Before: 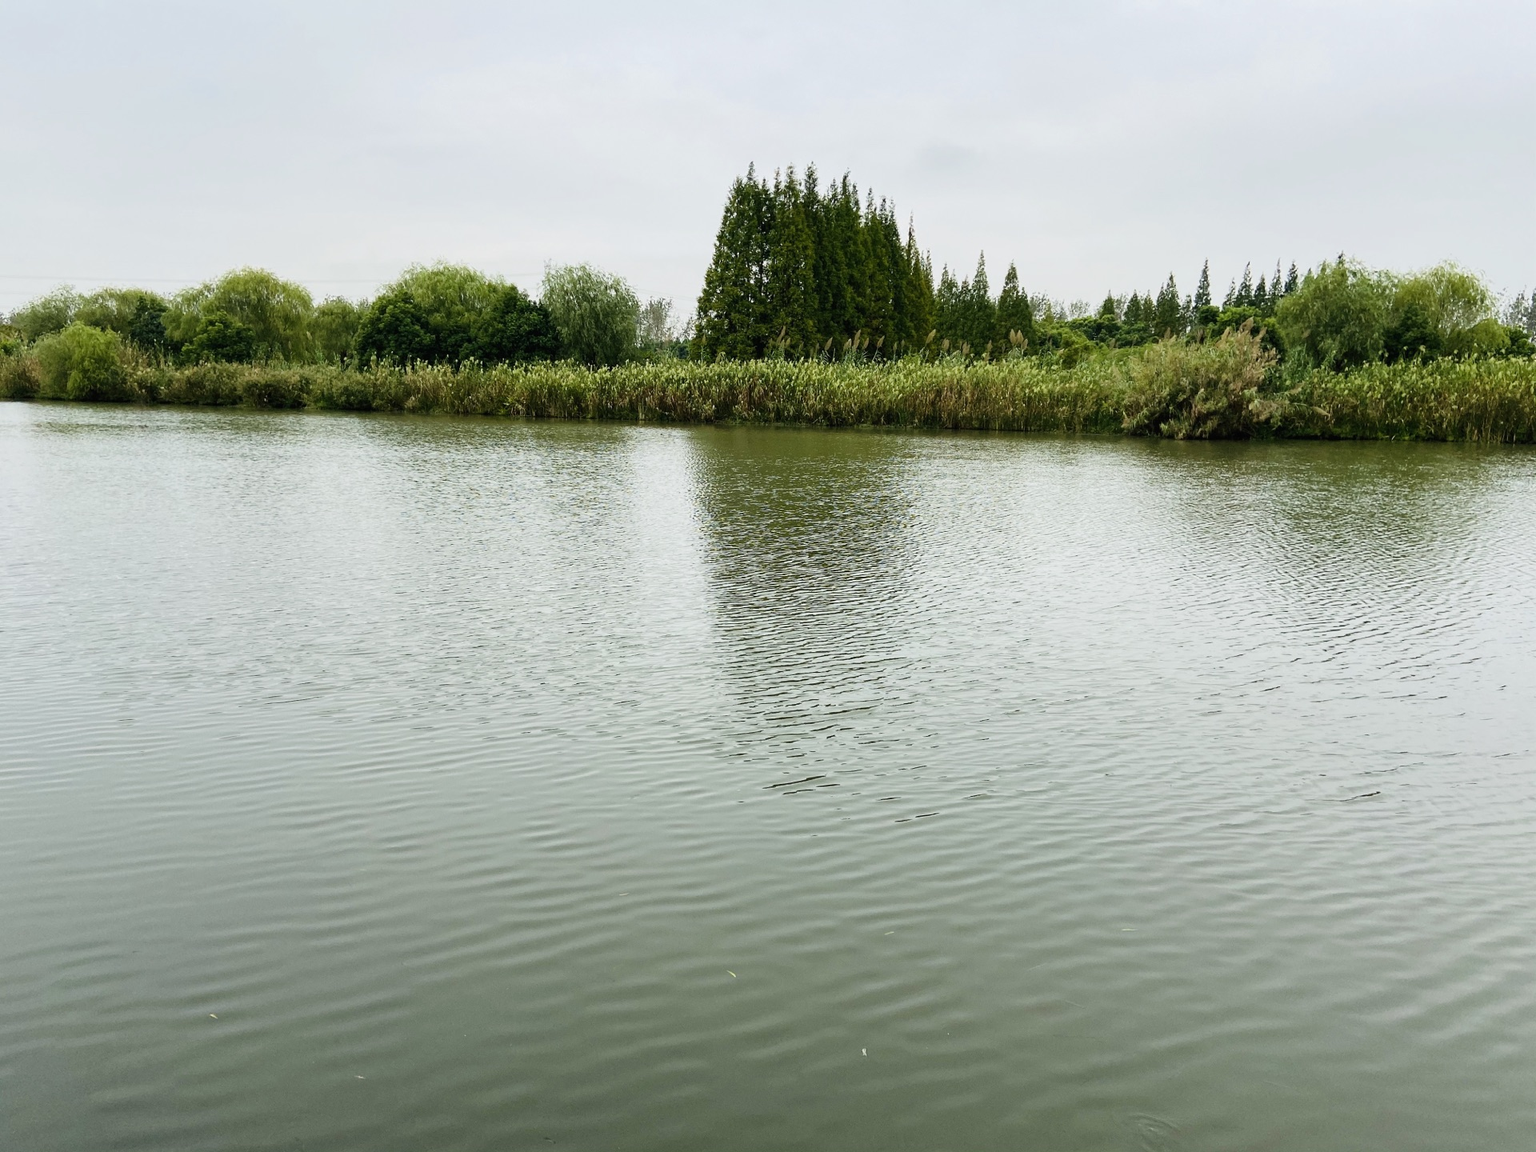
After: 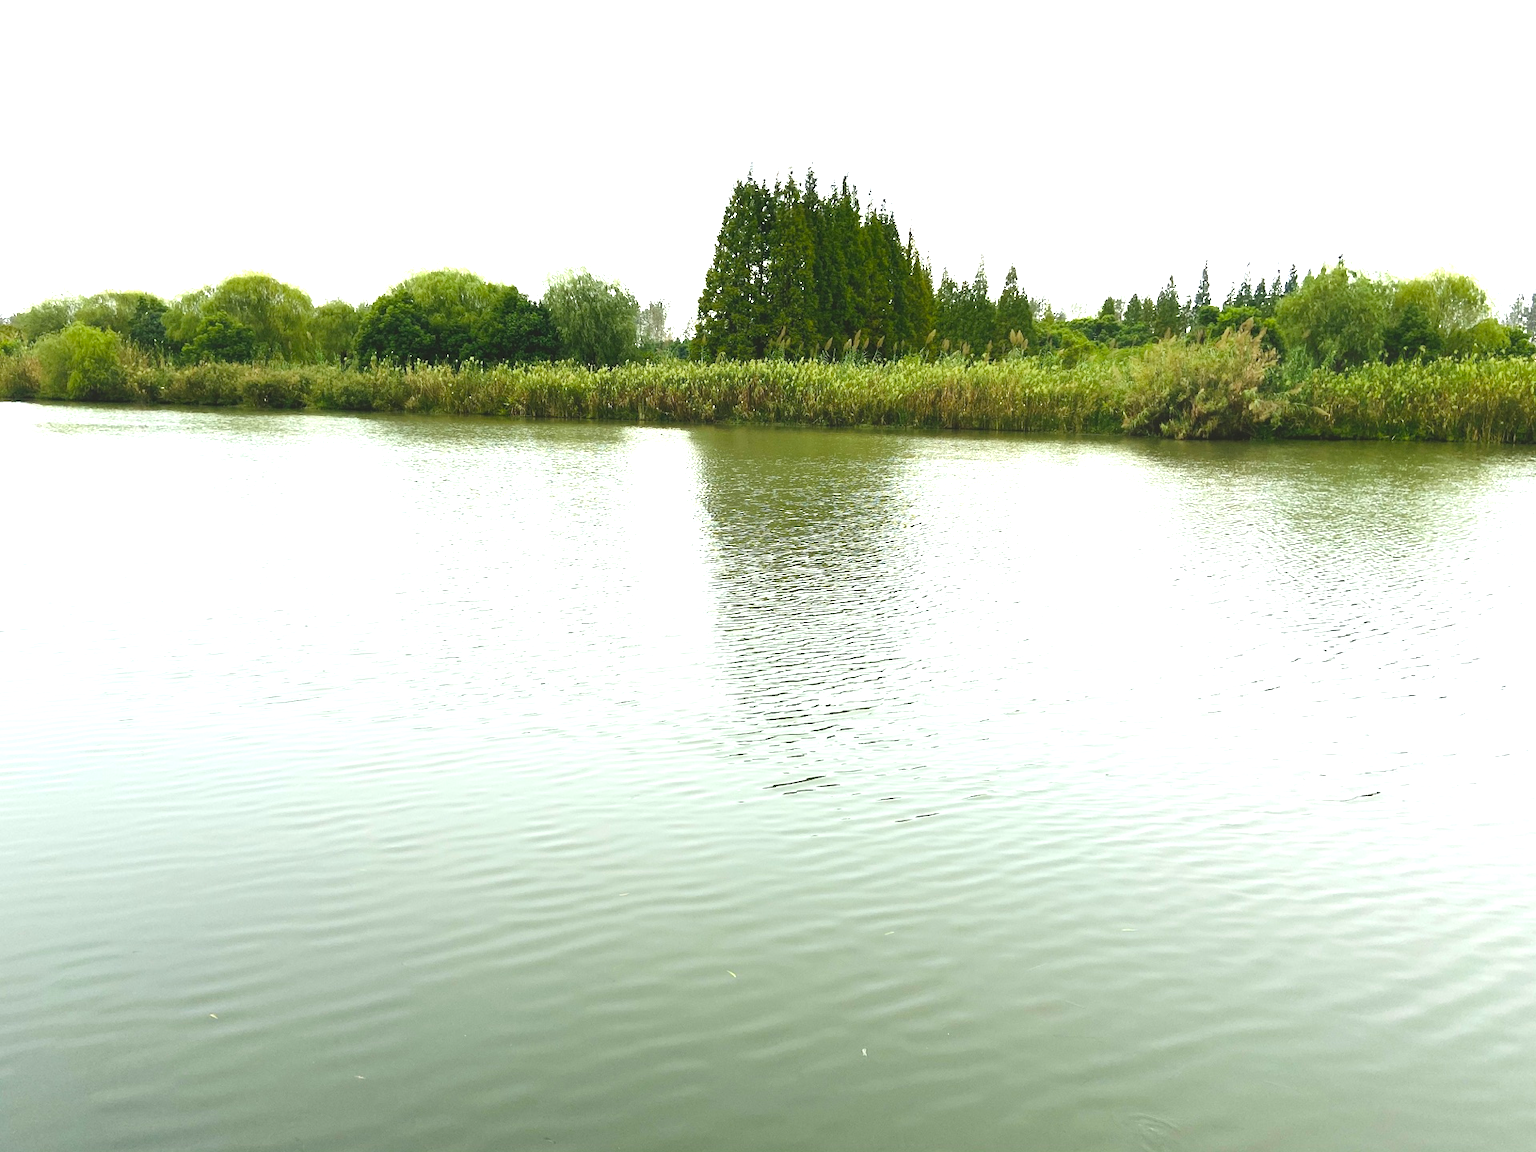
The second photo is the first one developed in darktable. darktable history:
exposure: black level correction 0, exposure 1.103 EV, compensate highlight preservation false
contrast equalizer: octaves 7, y [[0.6 ×6], [0.55 ×6], [0 ×6], [0 ×6], [0 ×6]], mix -0.987
